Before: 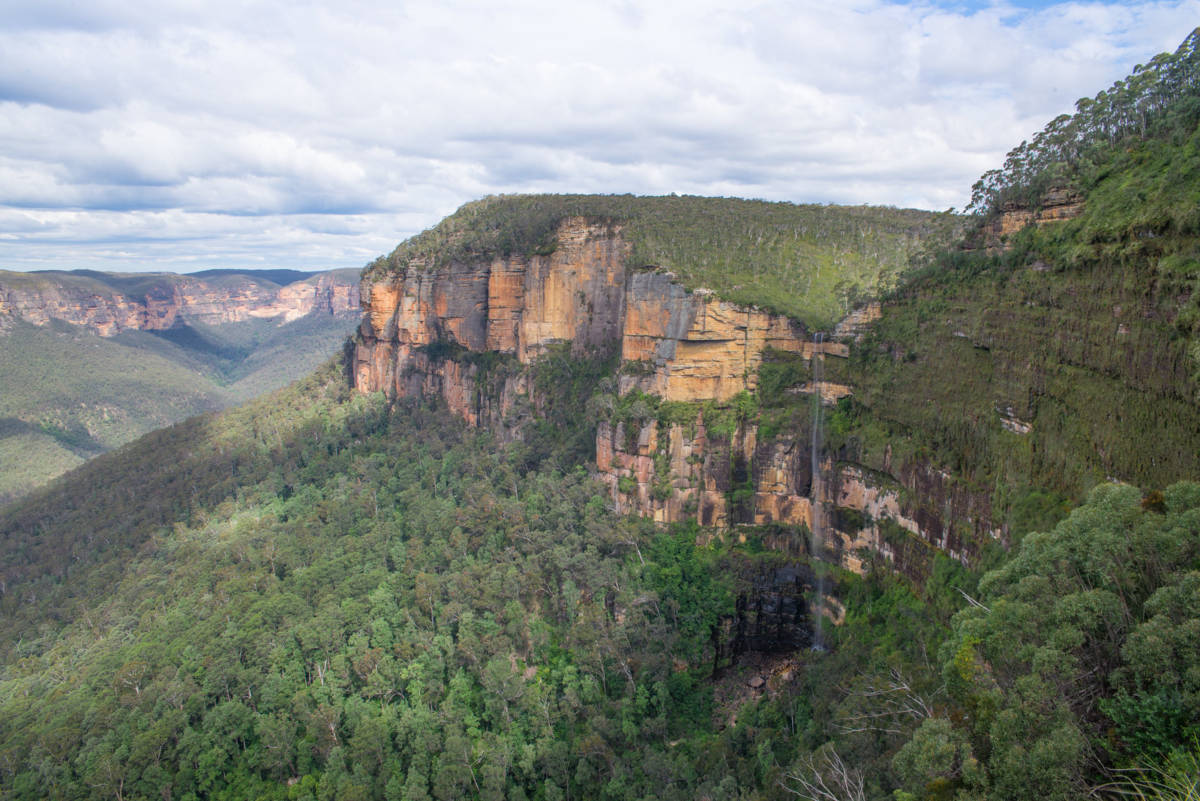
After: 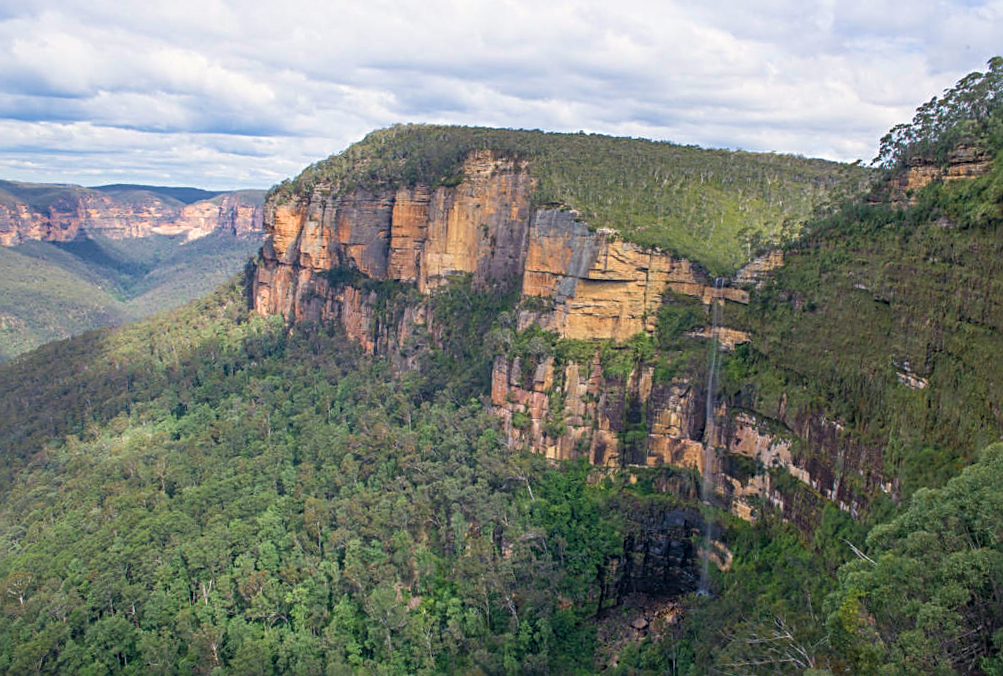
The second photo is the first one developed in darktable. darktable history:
color correction: highlights a* 0.36, highlights b* 2.69, shadows a* -0.827, shadows b* -4.45
crop and rotate: angle -2.89°, left 5.429%, top 5.178%, right 4.726%, bottom 4.142%
color zones: curves: ch0 [(0.25, 0.5) (0.428, 0.473) (0.75, 0.5)]; ch1 [(0.243, 0.479) (0.398, 0.452) (0.75, 0.5)]
velvia: on, module defaults
sharpen: radius 2.787
